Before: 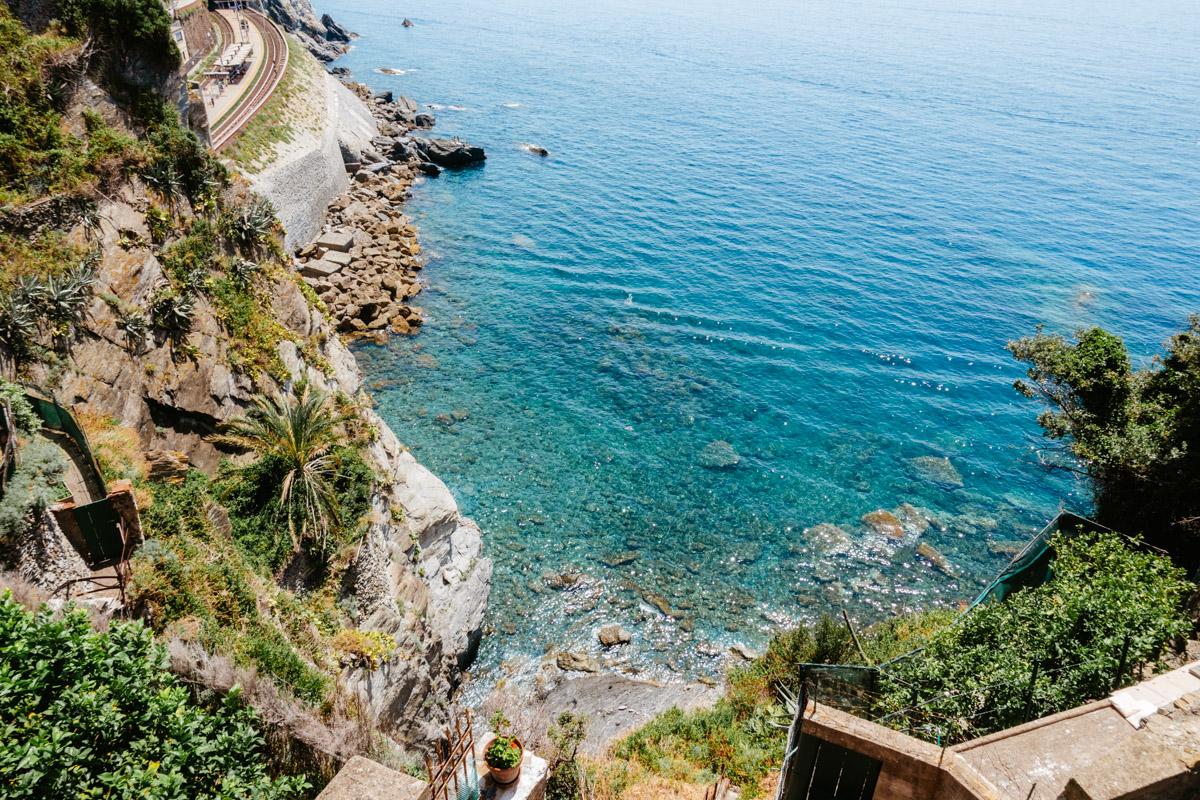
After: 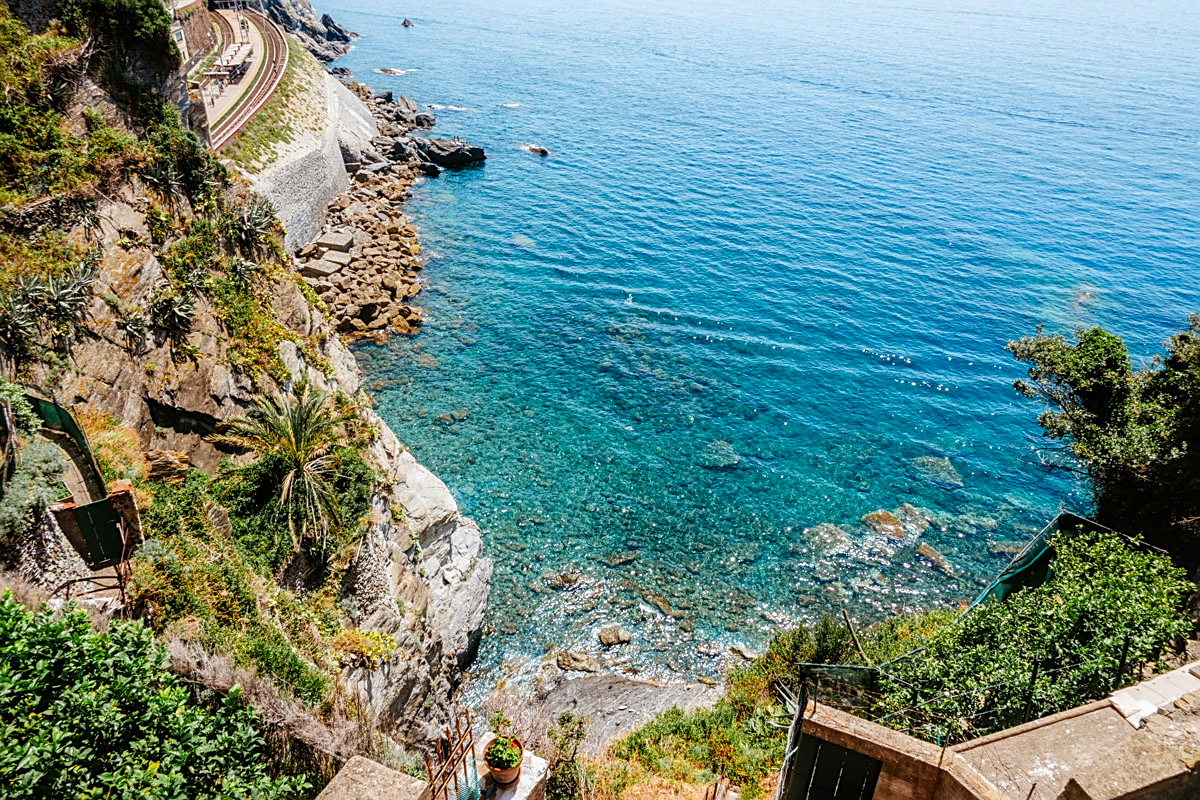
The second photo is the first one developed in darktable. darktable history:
color contrast: green-magenta contrast 1.2, blue-yellow contrast 1.2
local contrast: on, module defaults
sharpen: on, module defaults
